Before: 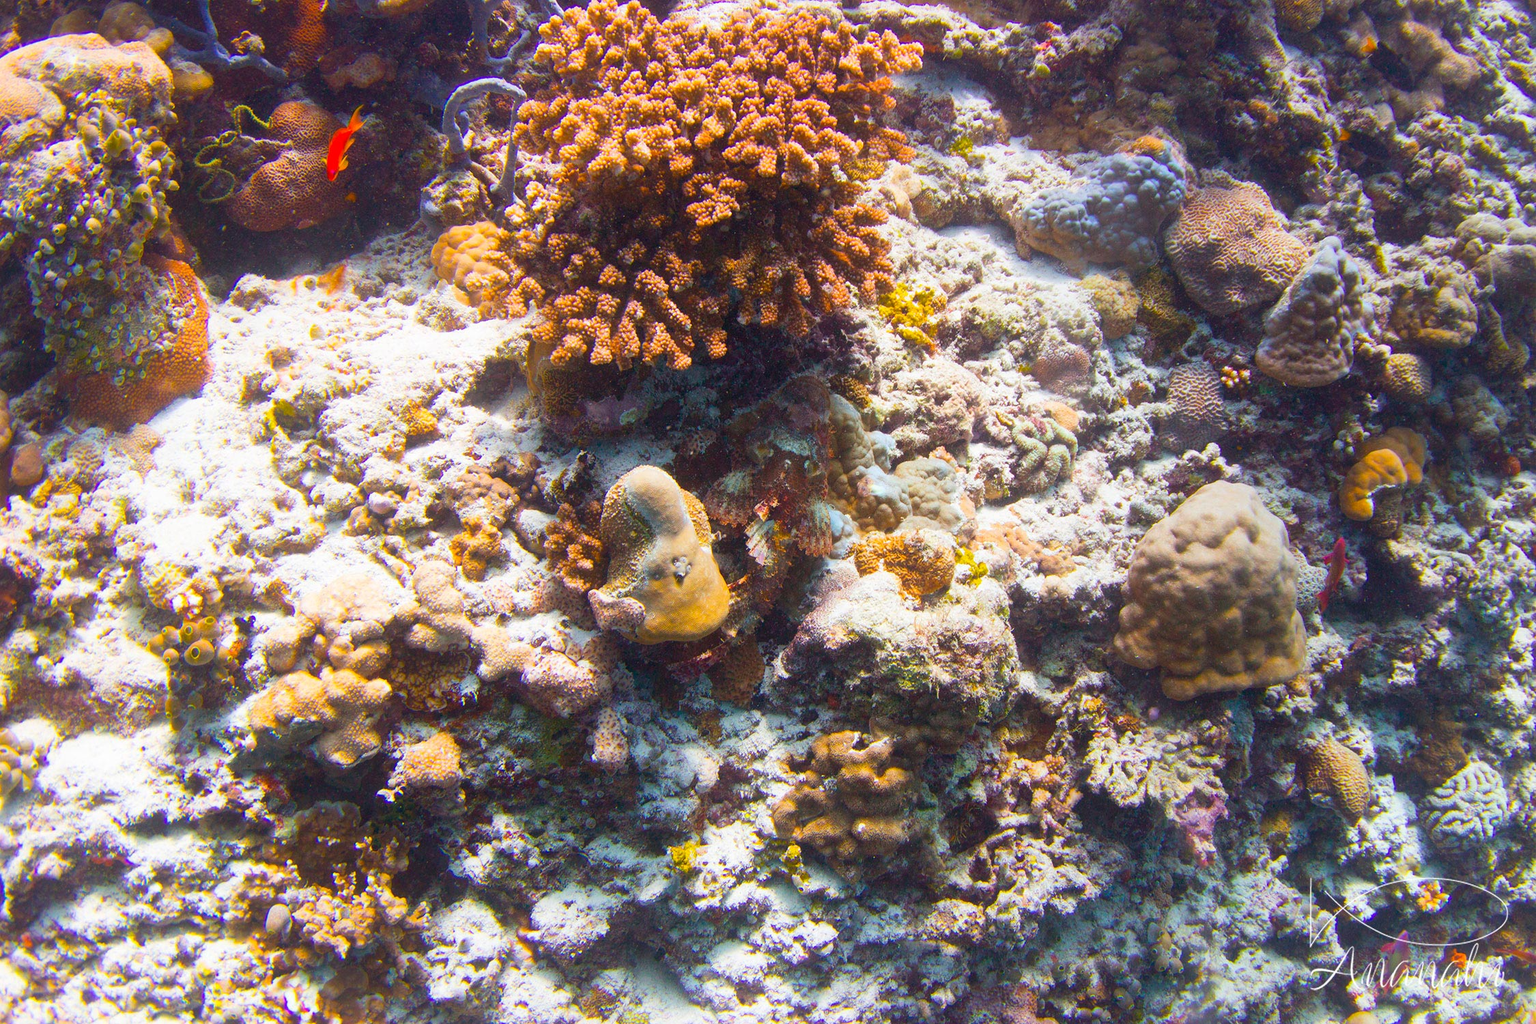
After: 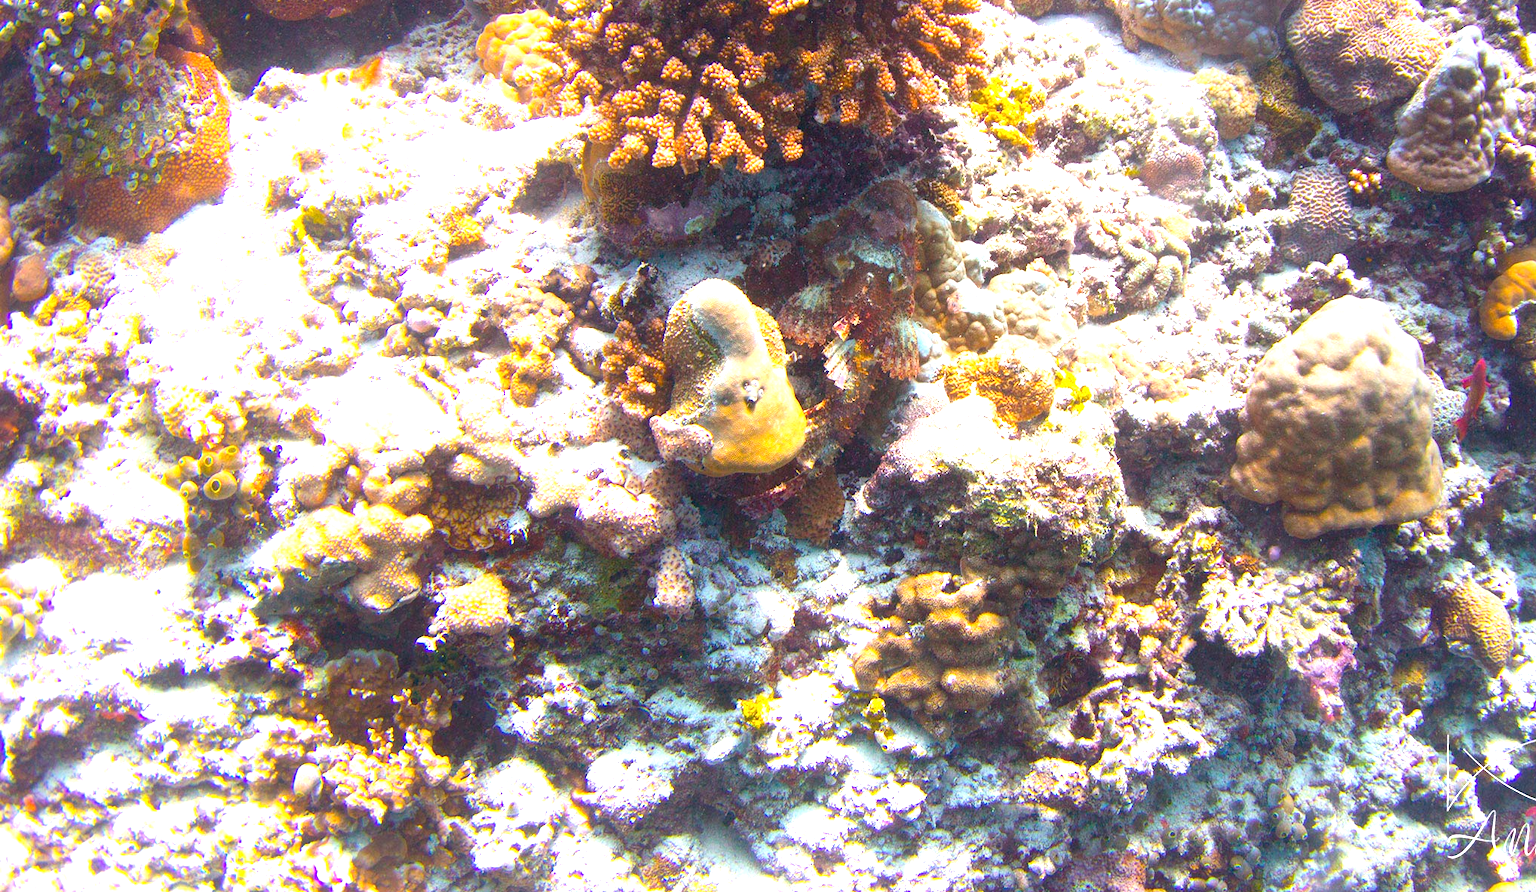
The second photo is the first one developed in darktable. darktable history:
exposure: exposure 1 EV, compensate highlight preservation false
crop: top 20.831%, right 9.434%, bottom 0.288%
